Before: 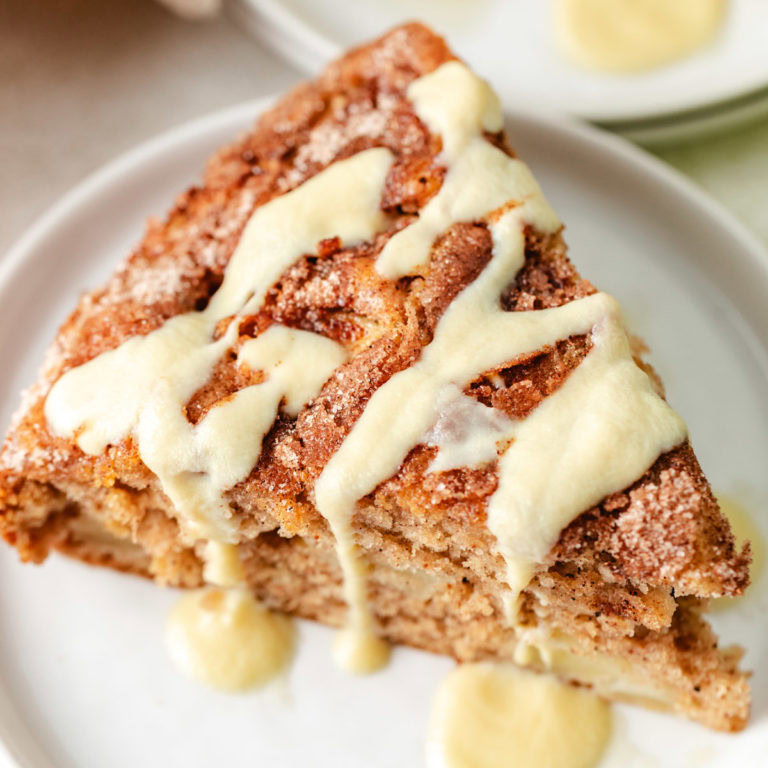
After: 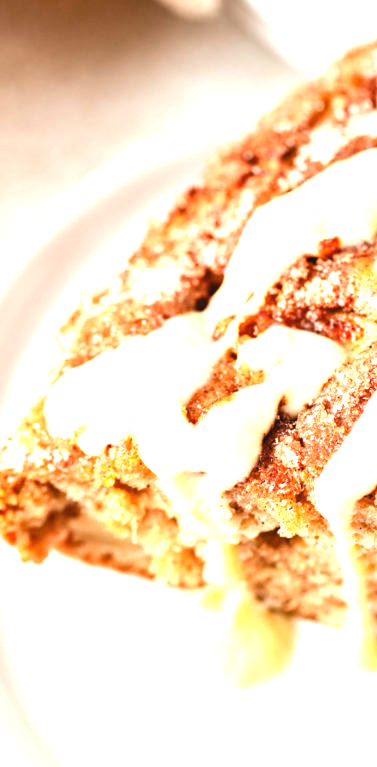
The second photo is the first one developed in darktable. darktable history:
exposure: black level correction 0, exposure 1.2 EV, compensate highlight preservation false
crop and rotate: left 0%, top 0%, right 50.845%
